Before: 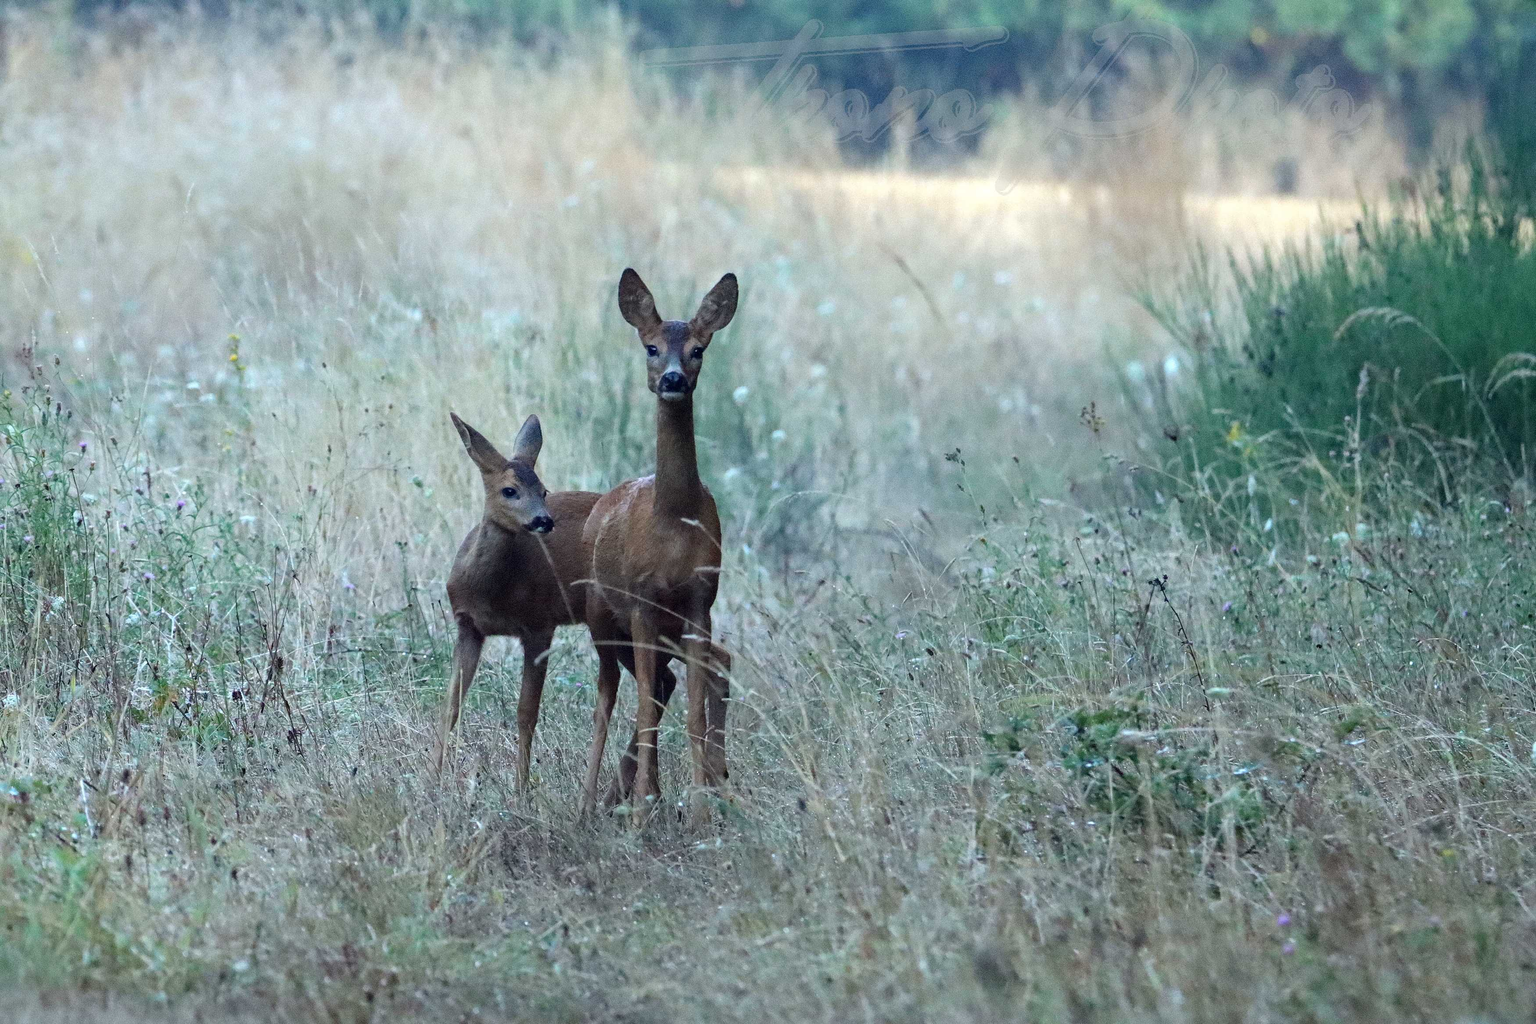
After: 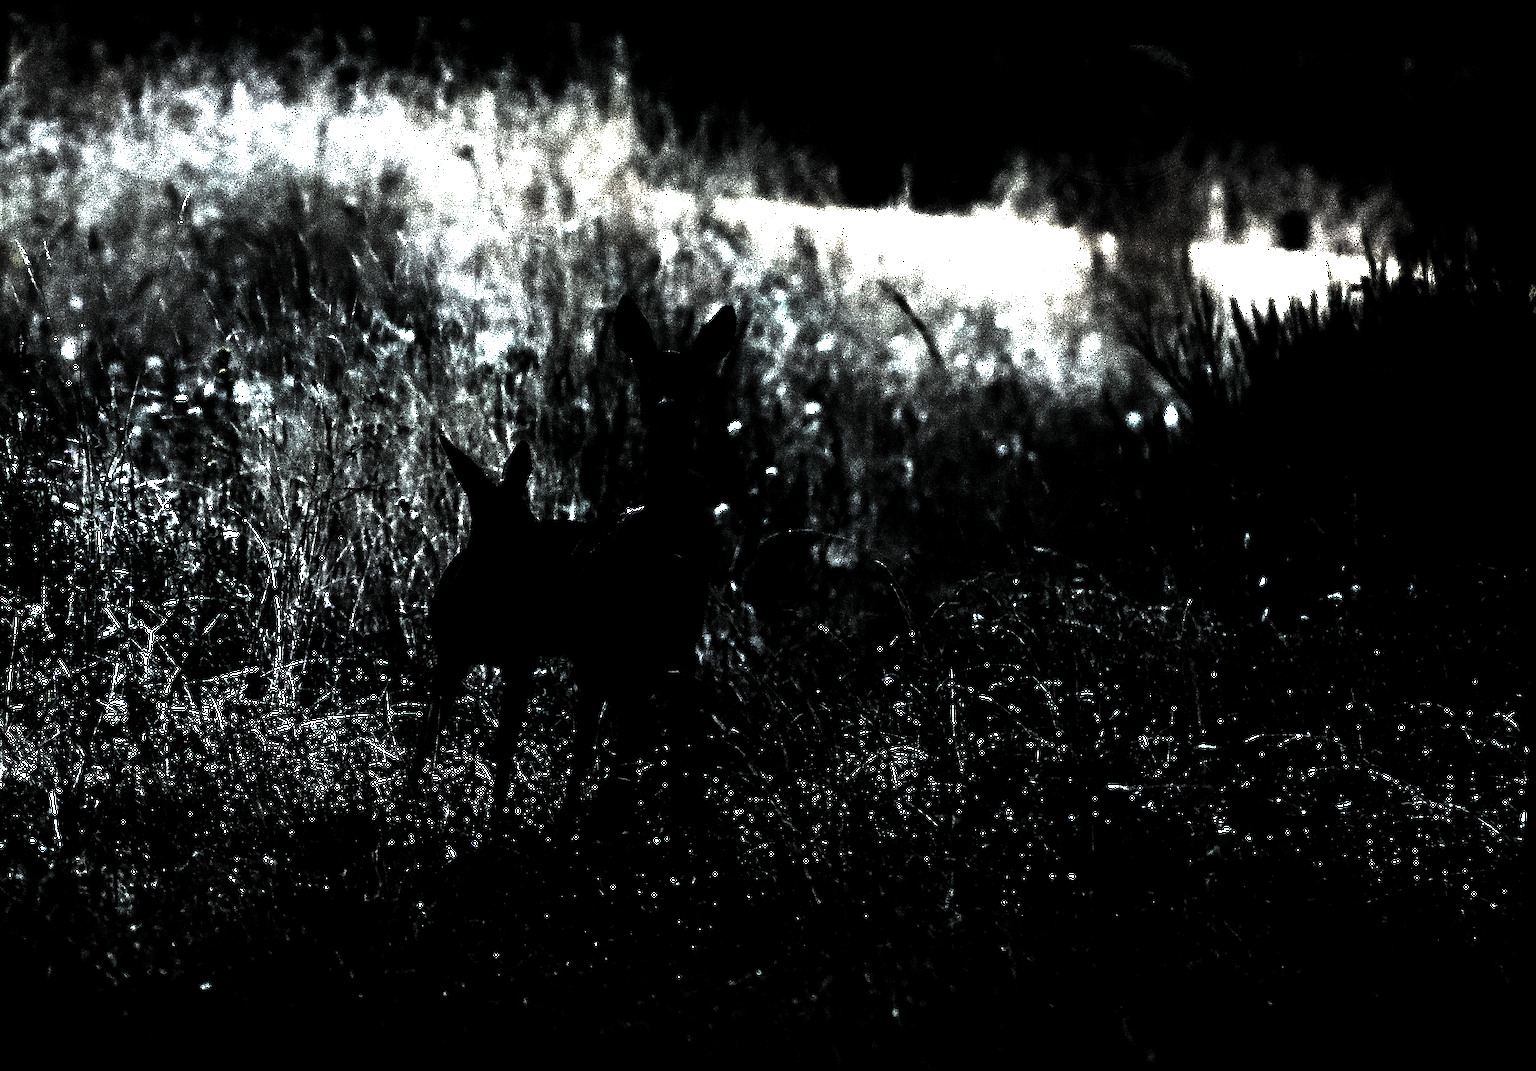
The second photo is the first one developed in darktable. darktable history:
rotate and perspective: rotation 2.27°, automatic cropping off
levels: levels [0.721, 0.937, 0.997]
crop and rotate: left 2.536%, right 1.107%, bottom 2.246%
tone equalizer: -8 EV -0.75 EV, -7 EV -0.7 EV, -6 EV -0.6 EV, -5 EV -0.4 EV, -3 EV 0.4 EV, -2 EV 0.6 EV, -1 EV 0.7 EV, +0 EV 0.75 EV, edges refinement/feathering 500, mask exposure compensation -1.57 EV, preserve details no
exposure: compensate highlight preservation false
